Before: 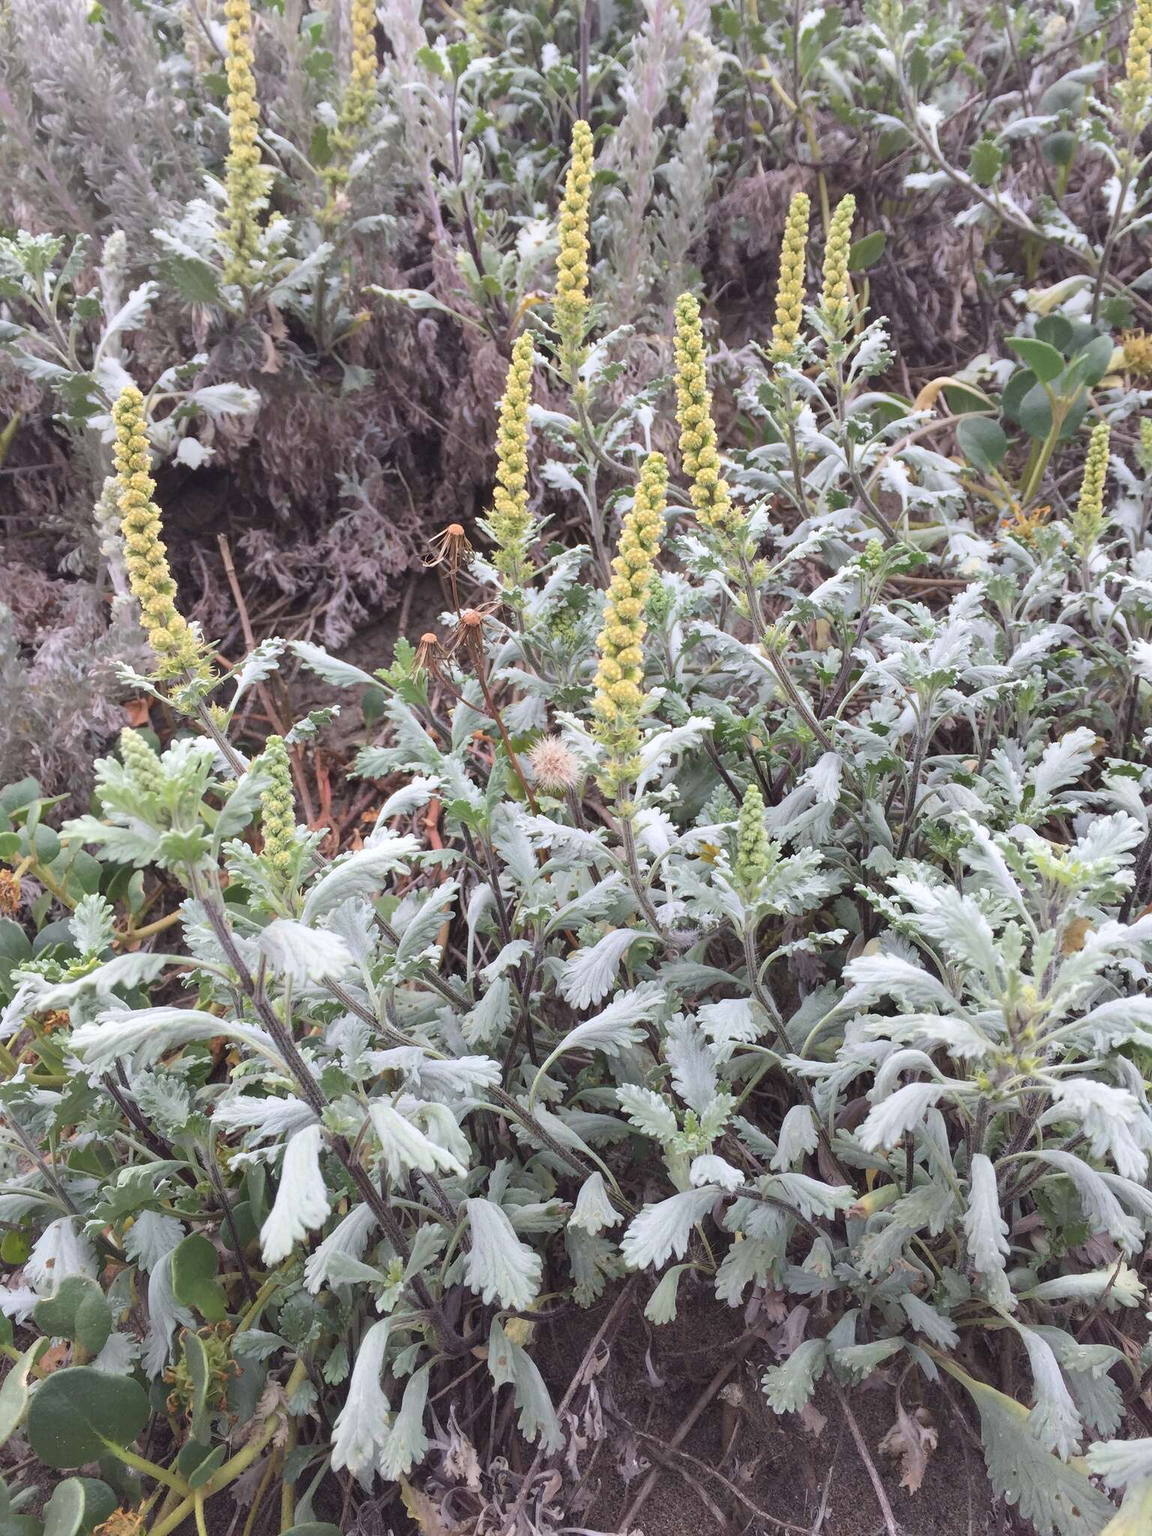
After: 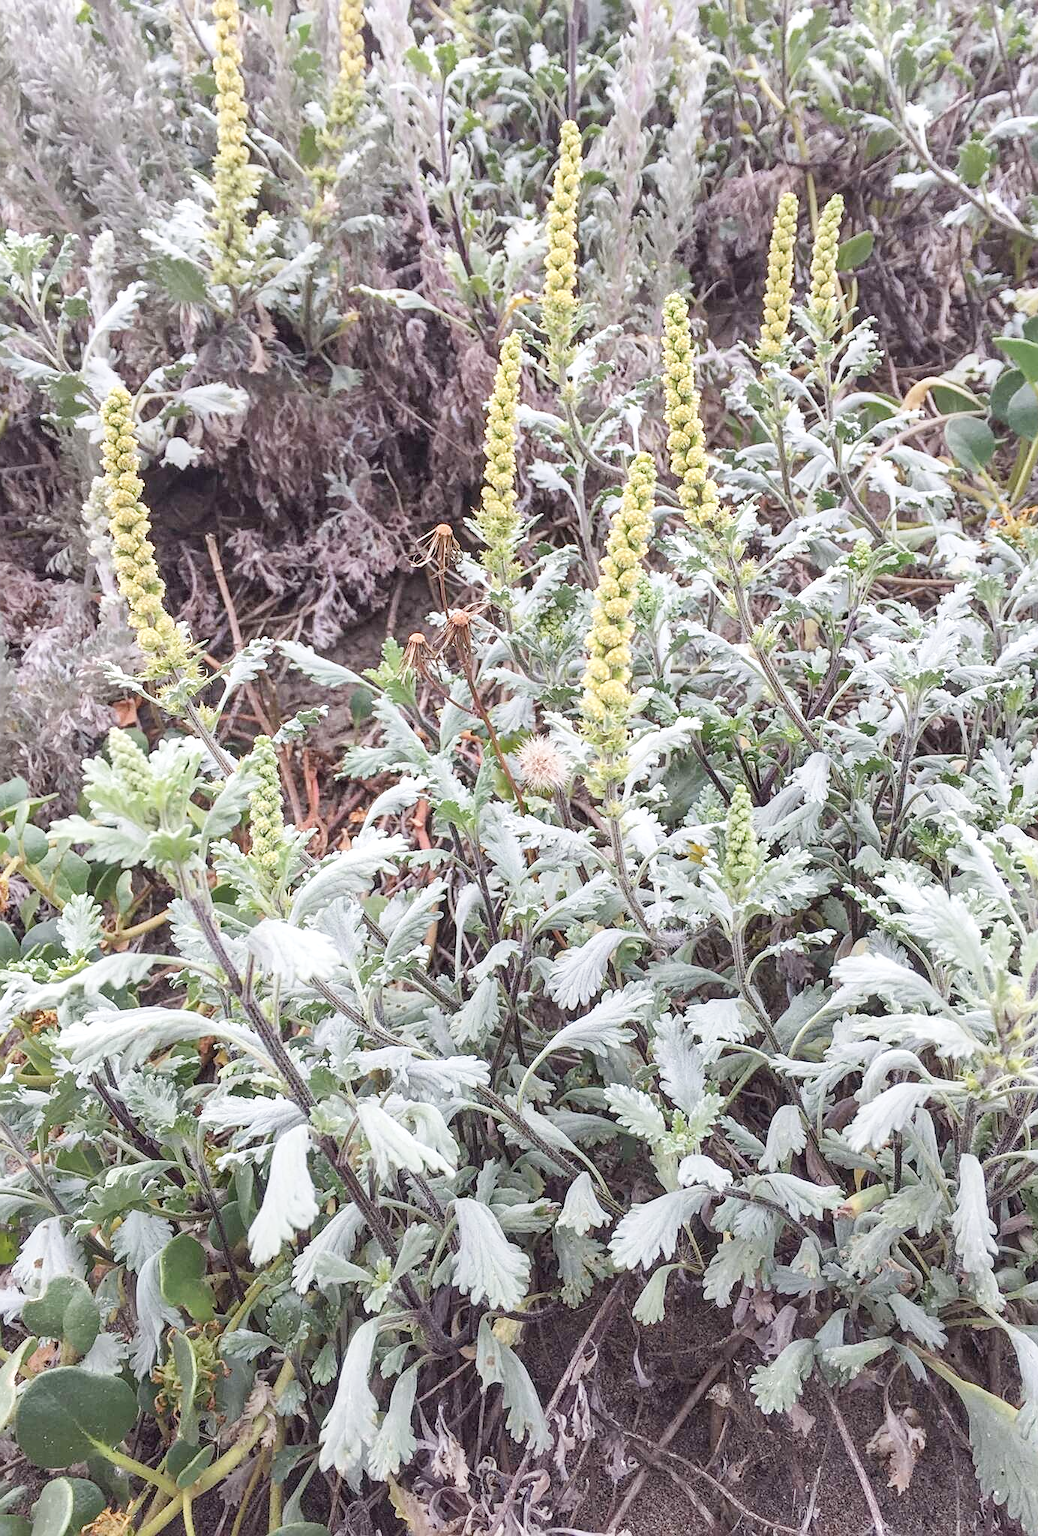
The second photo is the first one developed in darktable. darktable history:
sharpen: on, module defaults
exposure: black level correction 0.001, compensate highlight preservation false
local contrast: on, module defaults
crop and rotate: left 1.088%, right 8.807%
base curve: curves: ch0 [(0, 0) (0.204, 0.334) (0.55, 0.733) (1, 1)], preserve colors none
